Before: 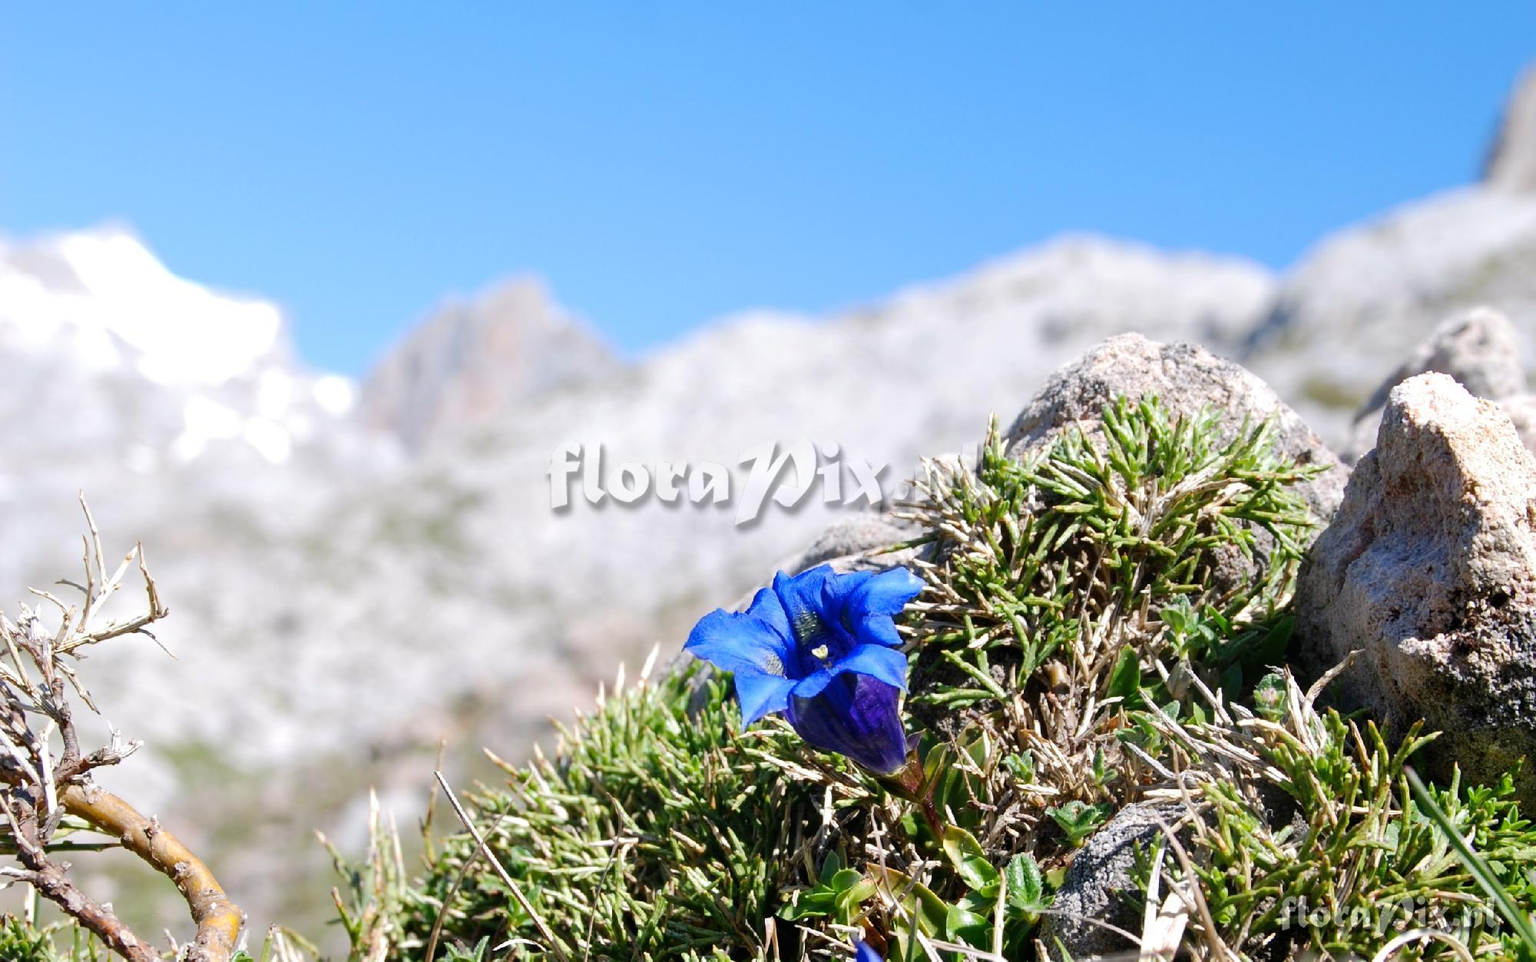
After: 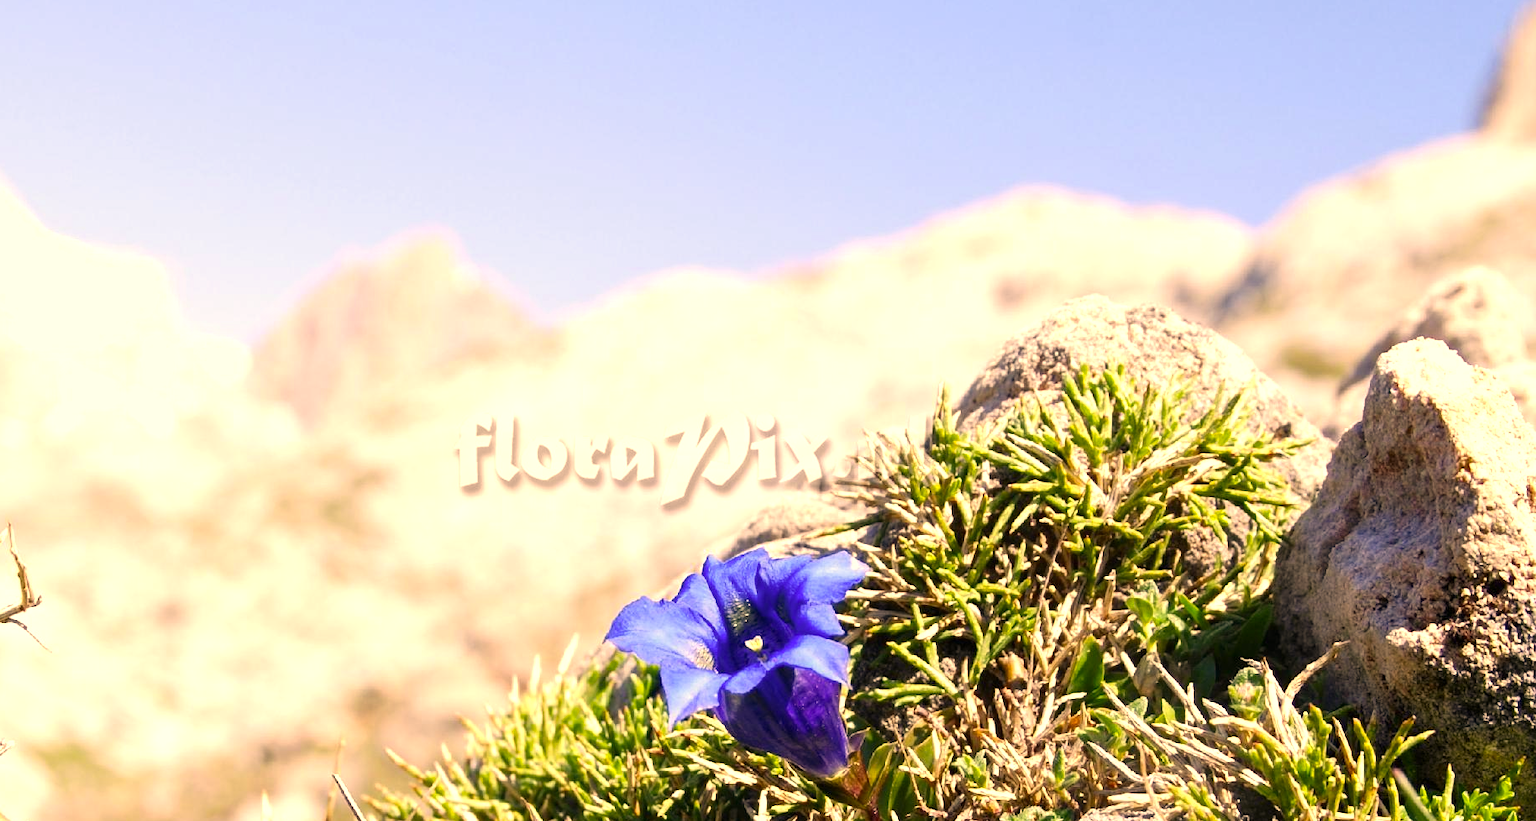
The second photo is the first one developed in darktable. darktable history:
crop: left 8.537%, top 6.58%, bottom 15.274%
exposure: exposure 0.608 EV, compensate exposure bias true, compensate highlight preservation false
color correction: highlights a* 14.8, highlights b* 31.68
